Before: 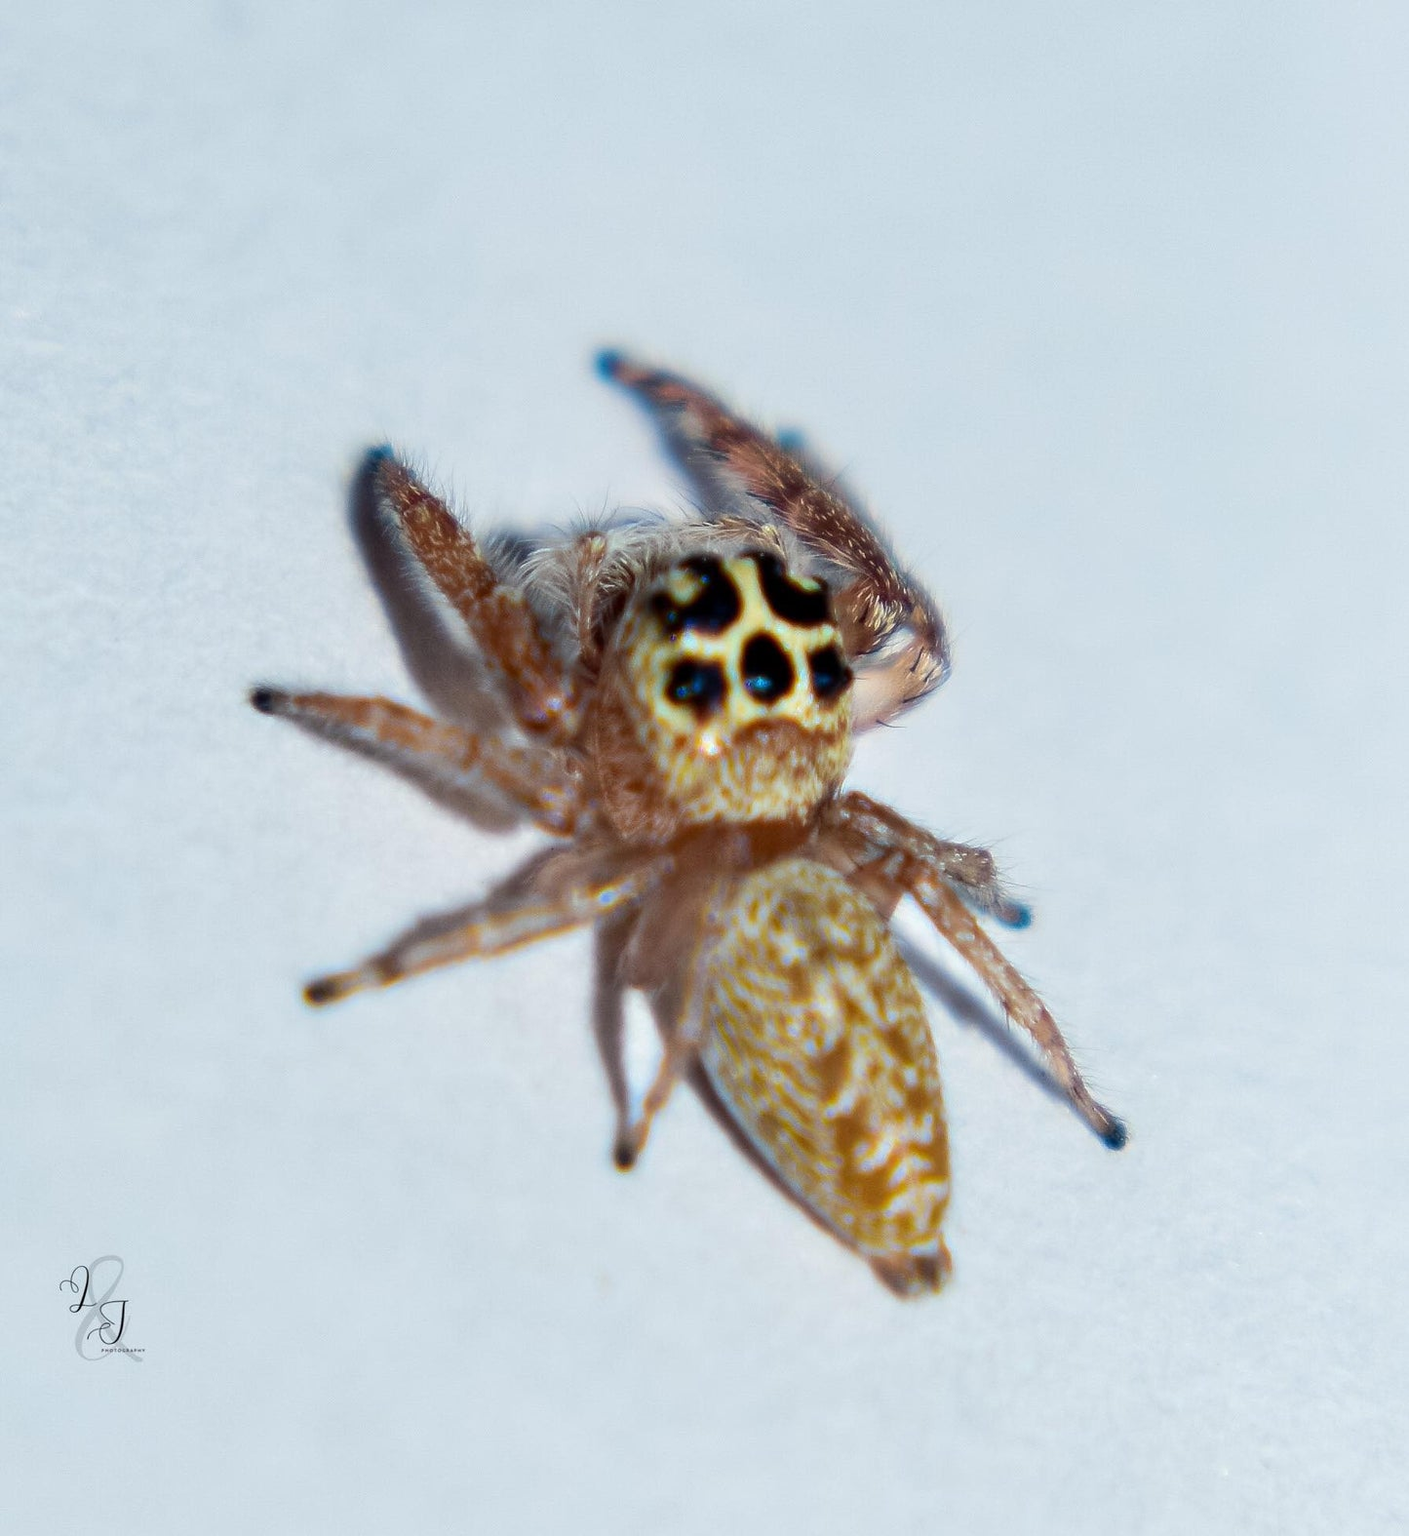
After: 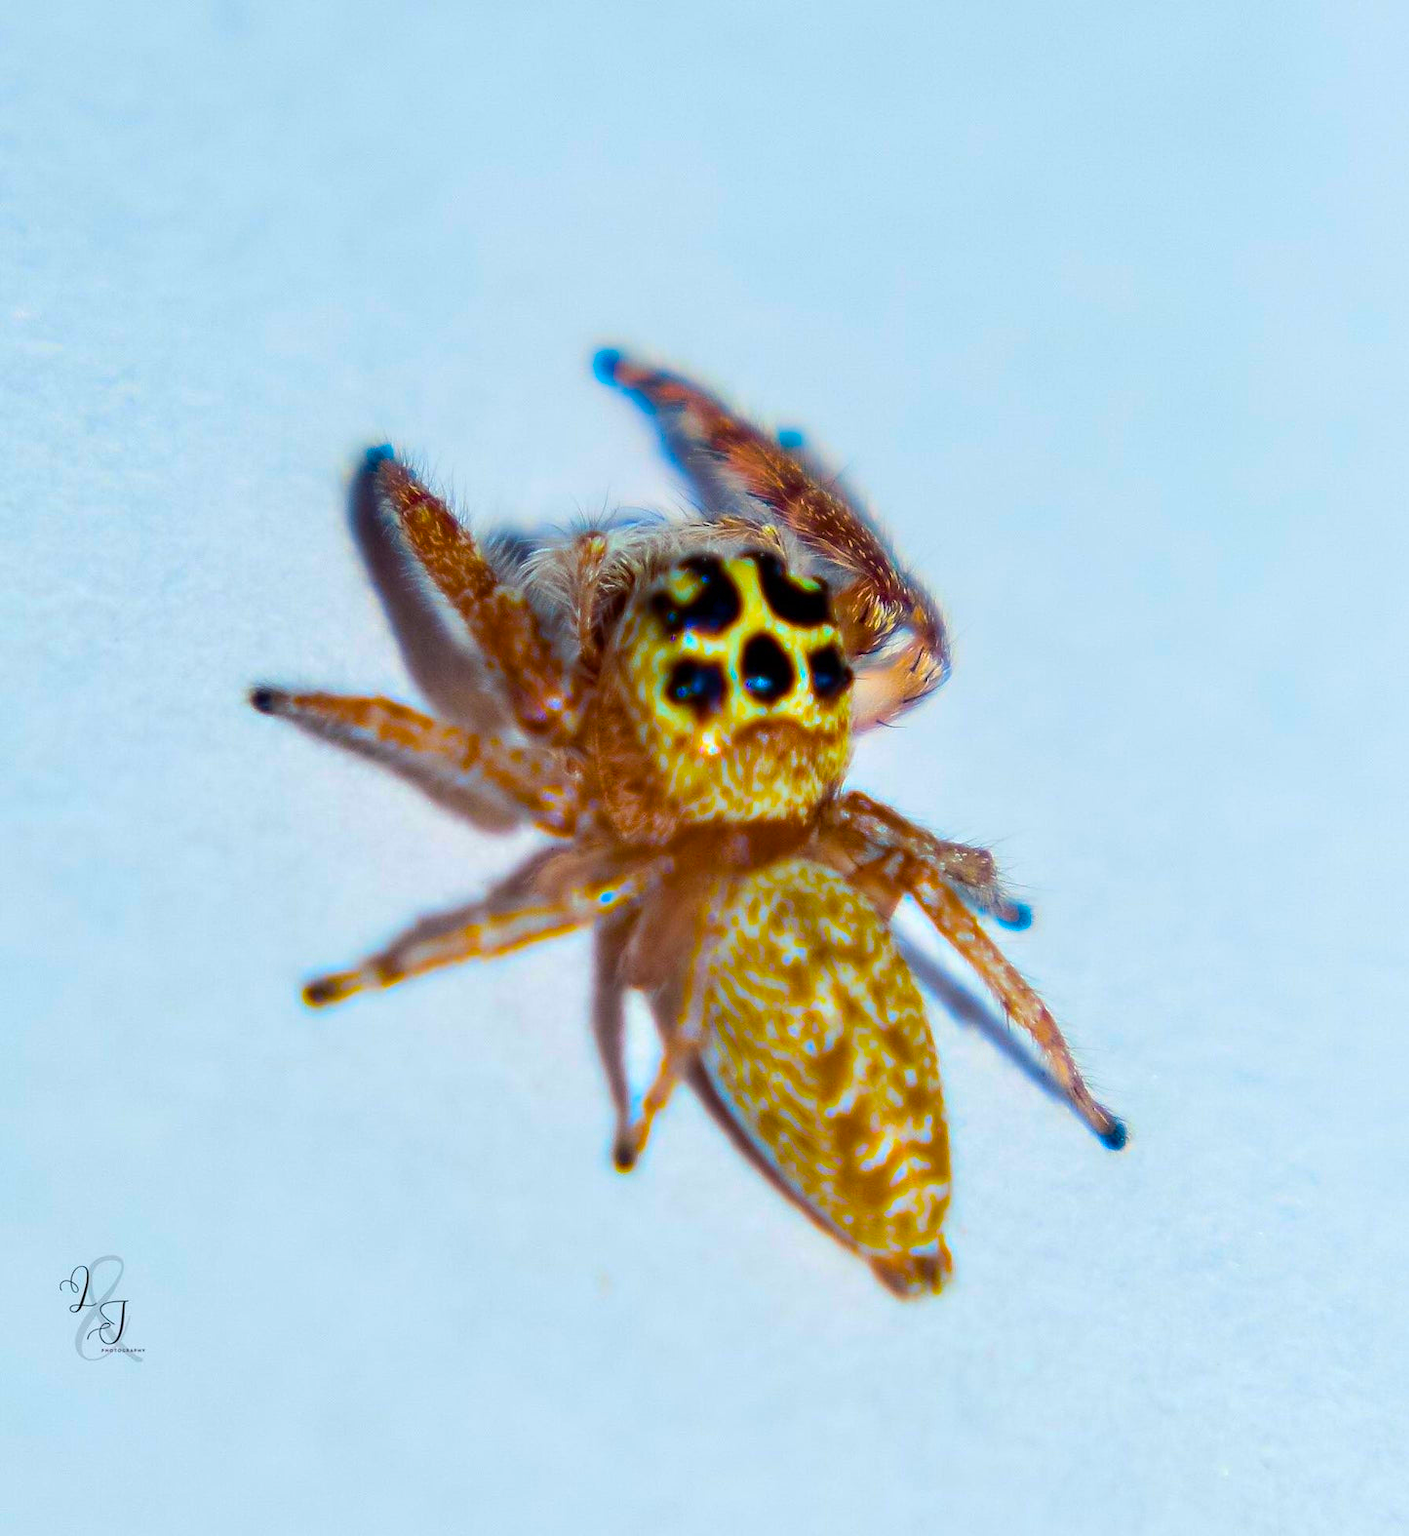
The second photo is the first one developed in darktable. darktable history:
color balance rgb: linear chroma grading › shadows 17.69%, linear chroma grading › highlights 62.037%, linear chroma grading › global chroma 49.352%, perceptual saturation grading › global saturation 11.095%
